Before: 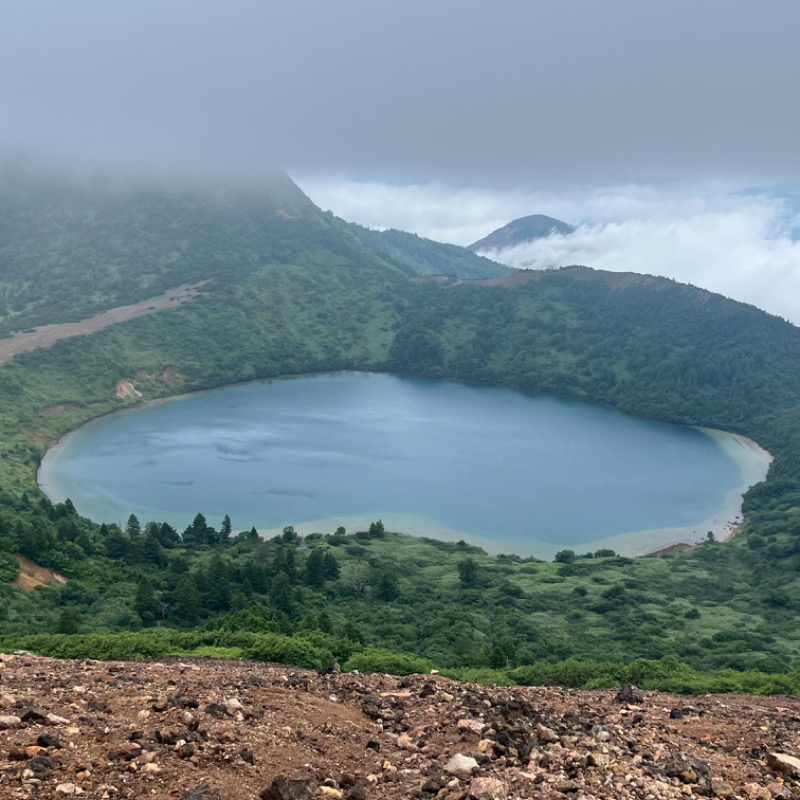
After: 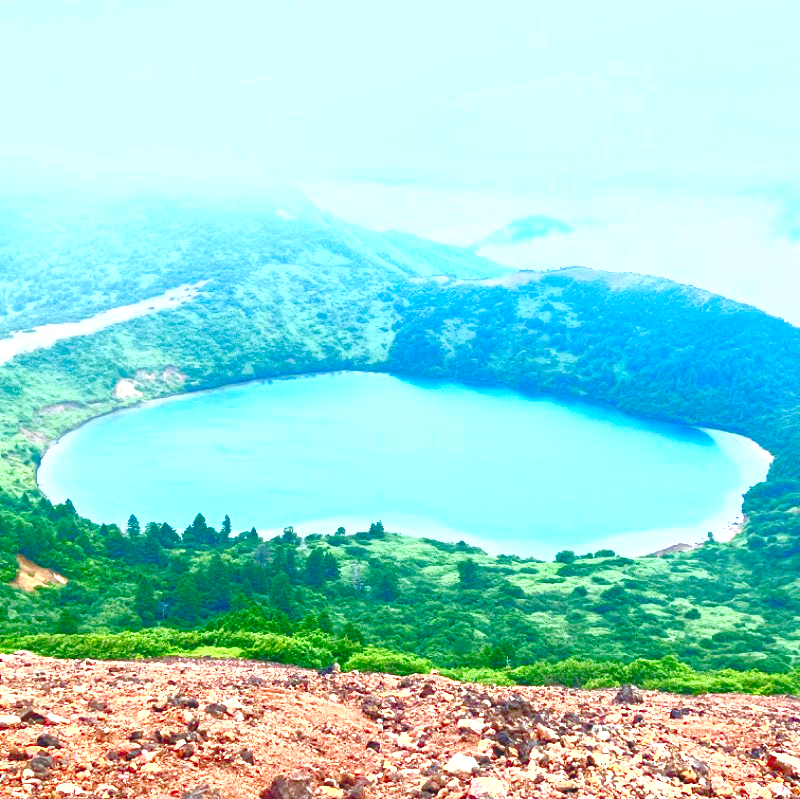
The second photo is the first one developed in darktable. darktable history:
contrast brightness saturation: contrast 0.833, brightness 0.594, saturation 0.6
crop: bottom 0.069%
levels: levels [0.008, 0.318, 0.836]
color calibration: output R [0.972, 0.068, -0.094, 0], output G [-0.178, 1.216, -0.086, 0], output B [0.095, -0.136, 0.98, 0], illuminant as shot in camera, x 0.358, y 0.373, temperature 4628.91 K
